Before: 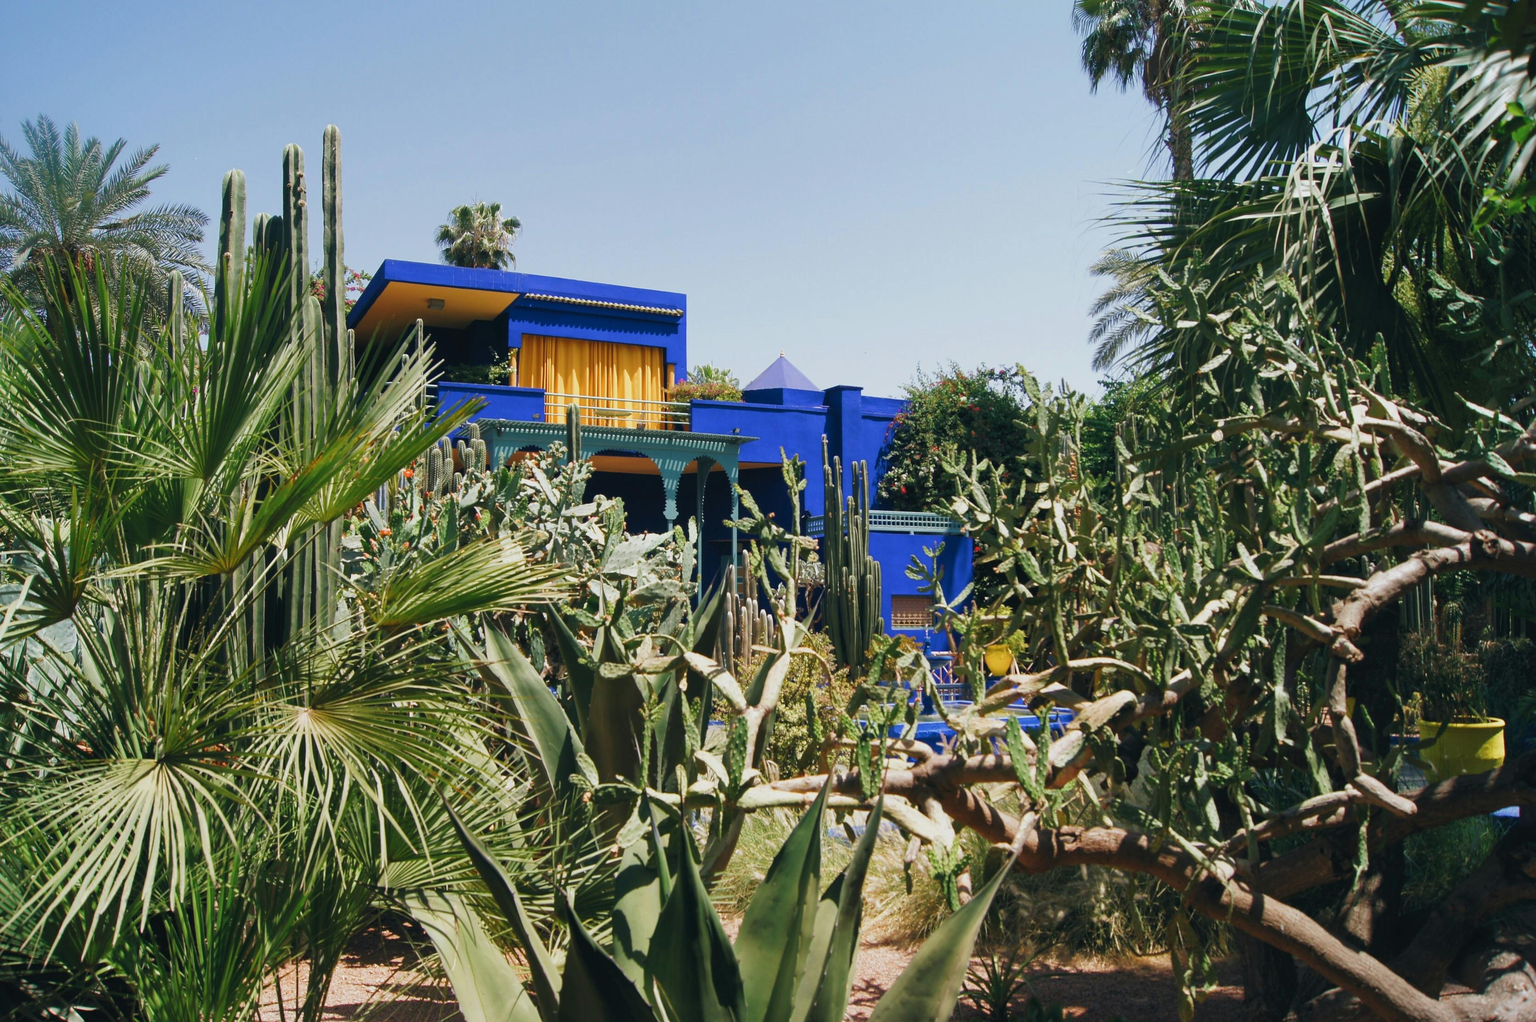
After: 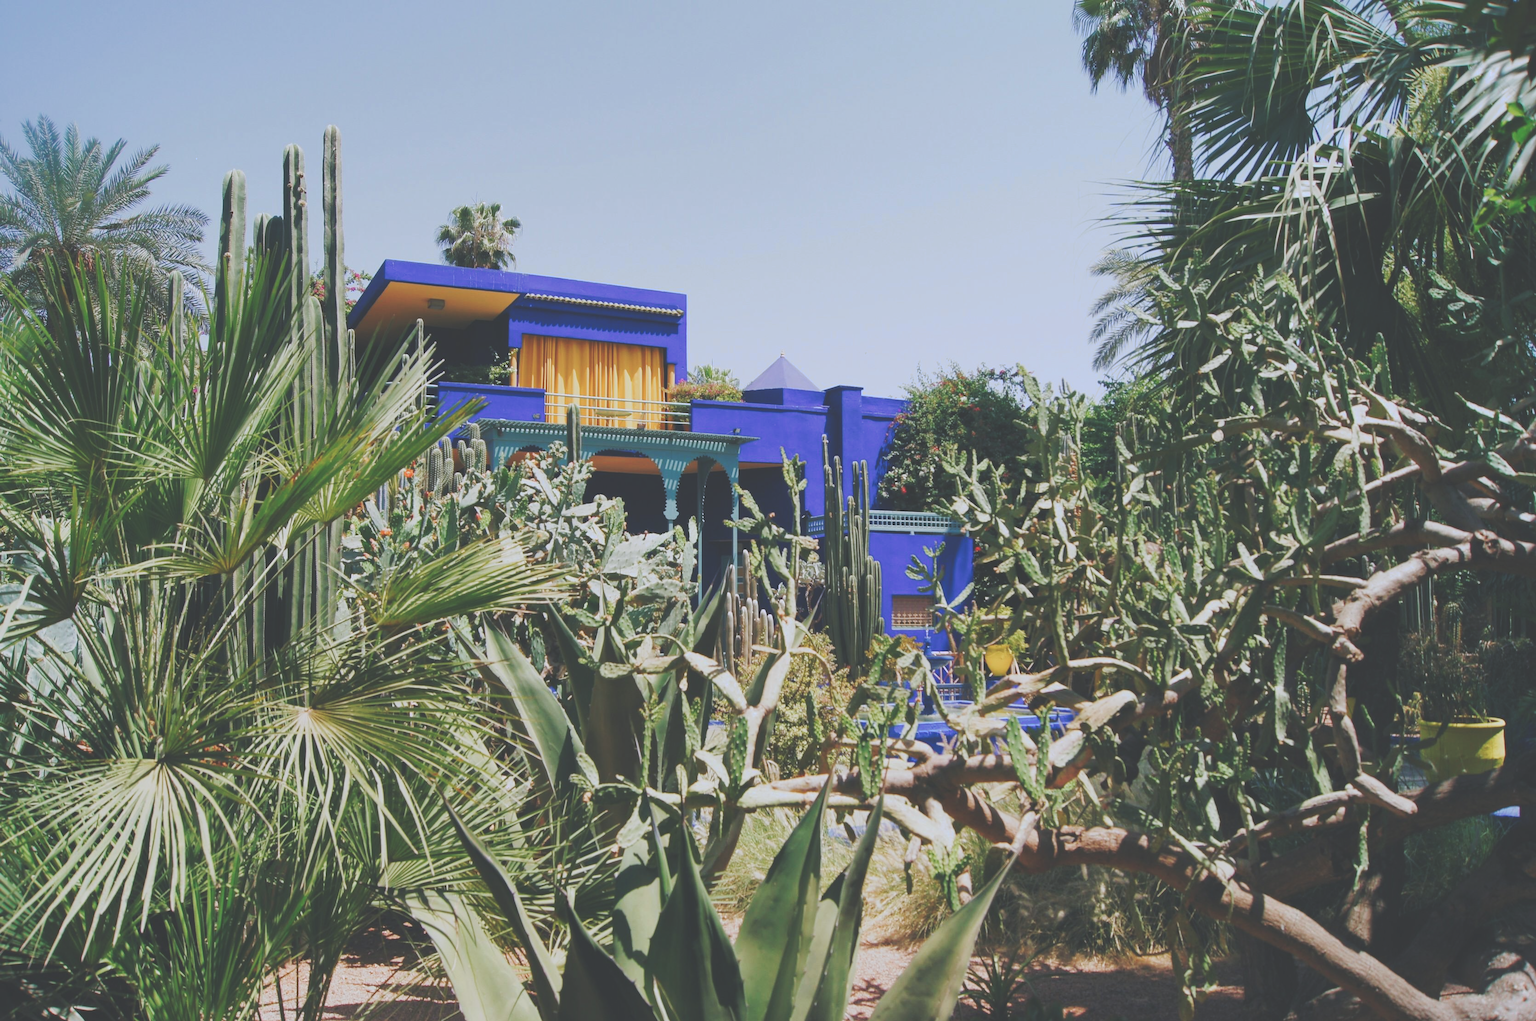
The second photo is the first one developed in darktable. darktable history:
tone curve: curves: ch0 [(0, 0) (0.003, 0.217) (0.011, 0.217) (0.025, 0.229) (0.044, 0.243) (0.069, 0.253) (0.1, 0.265) (0.136, 0.281) (0.177, 0.305) (0.224, 0.331) (0.277, 0.369) (0.335, 0.415) (0.399, 0.472) (0.468, 0.543) (0.543, 0.609) (0.623, 0.676) (0.709, 0.734) (0.801, 0.798) (0.898, 0.849) (1, 1)], preserve colors none
color calibration: illuminant as shot in camera, x 0.358, y 0.373, temperature 4628.91 K
